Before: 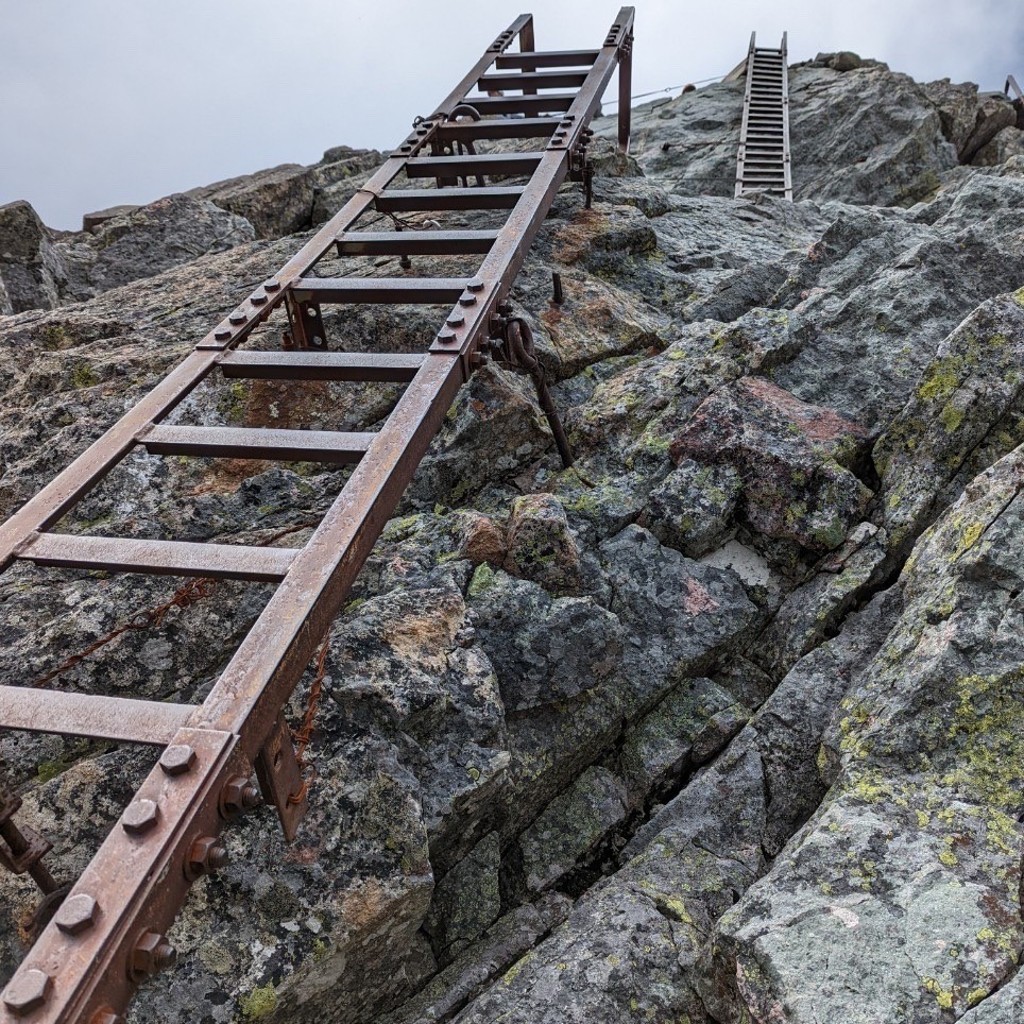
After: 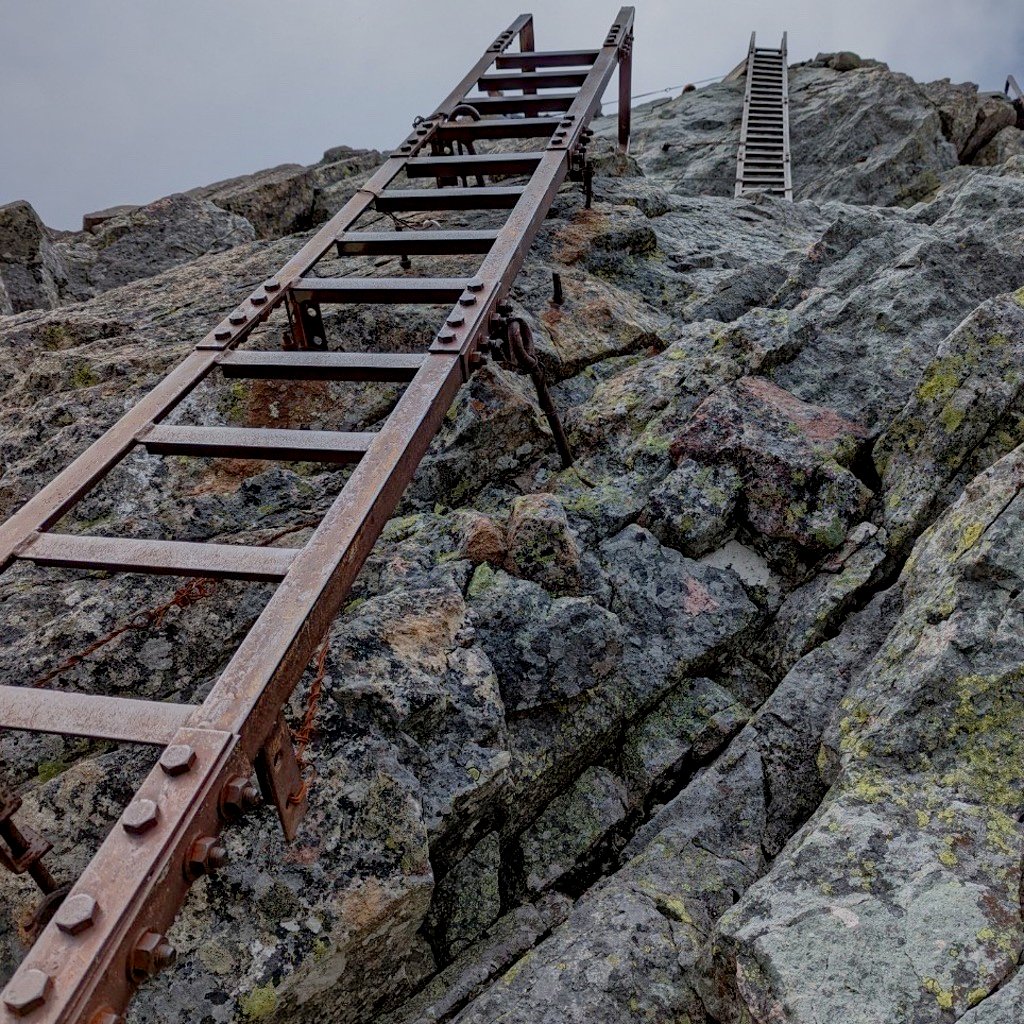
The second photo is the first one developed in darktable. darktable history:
exposure: black level correction 0.011, exposure -0.478 EV, compensate highlight preservation false
shadows and highlights: on, module defaults
